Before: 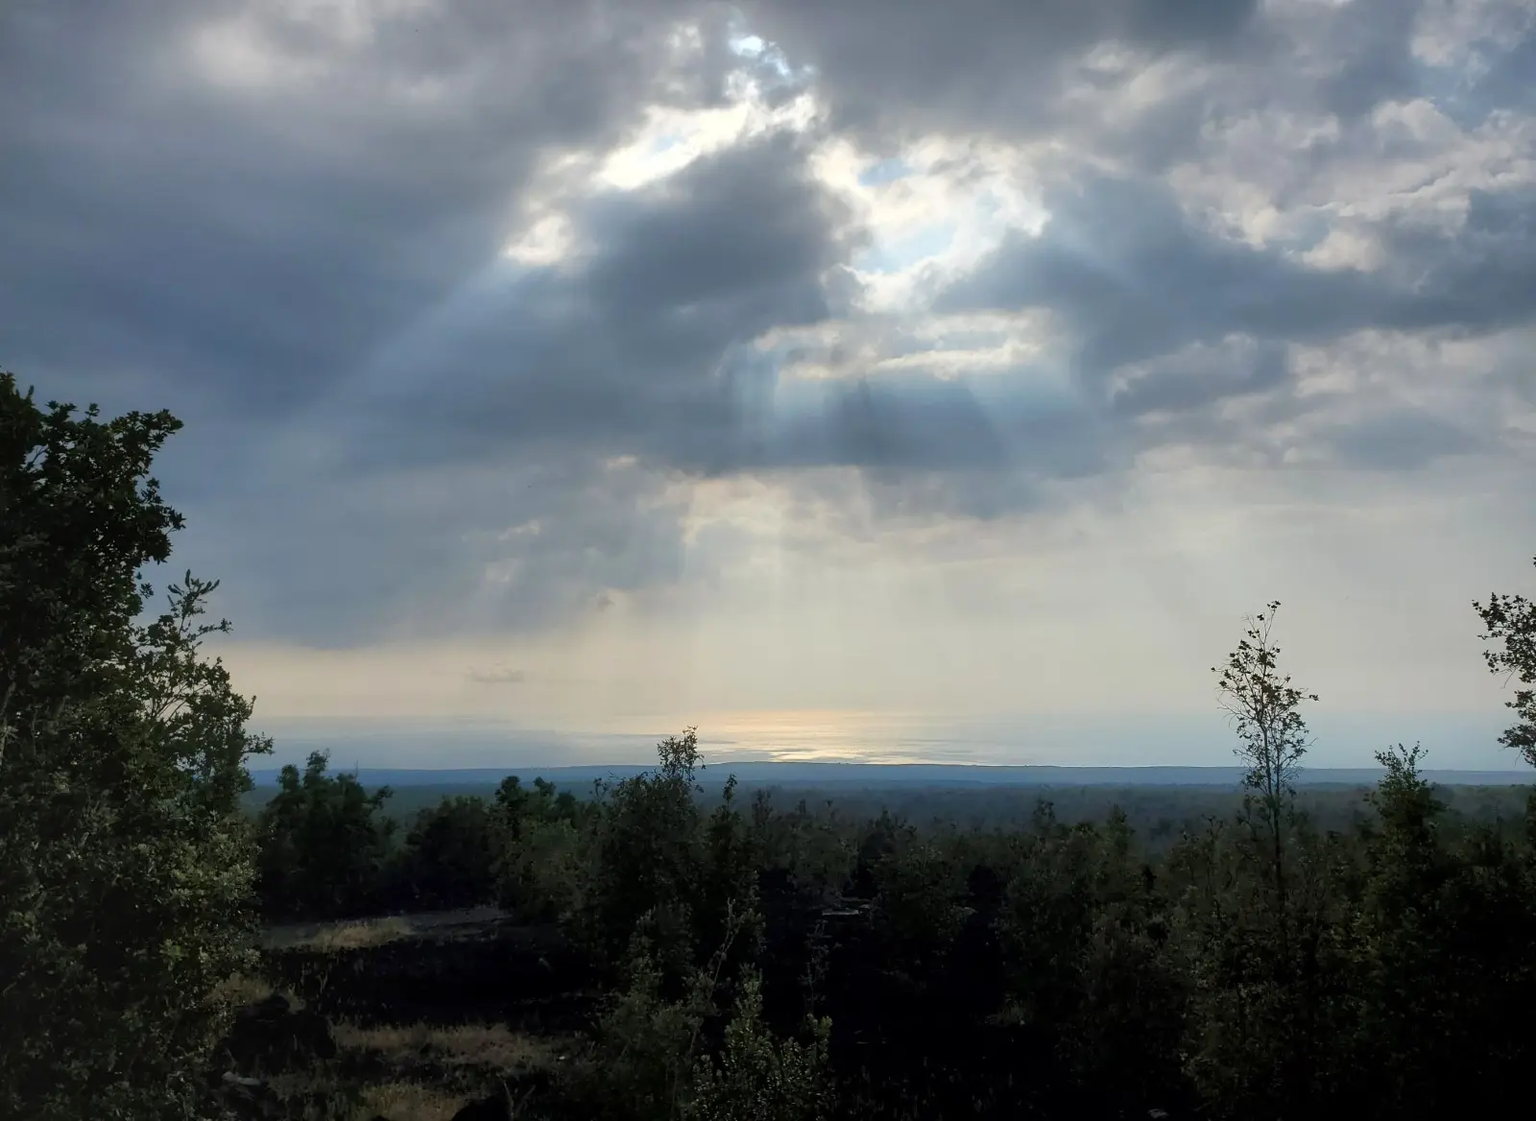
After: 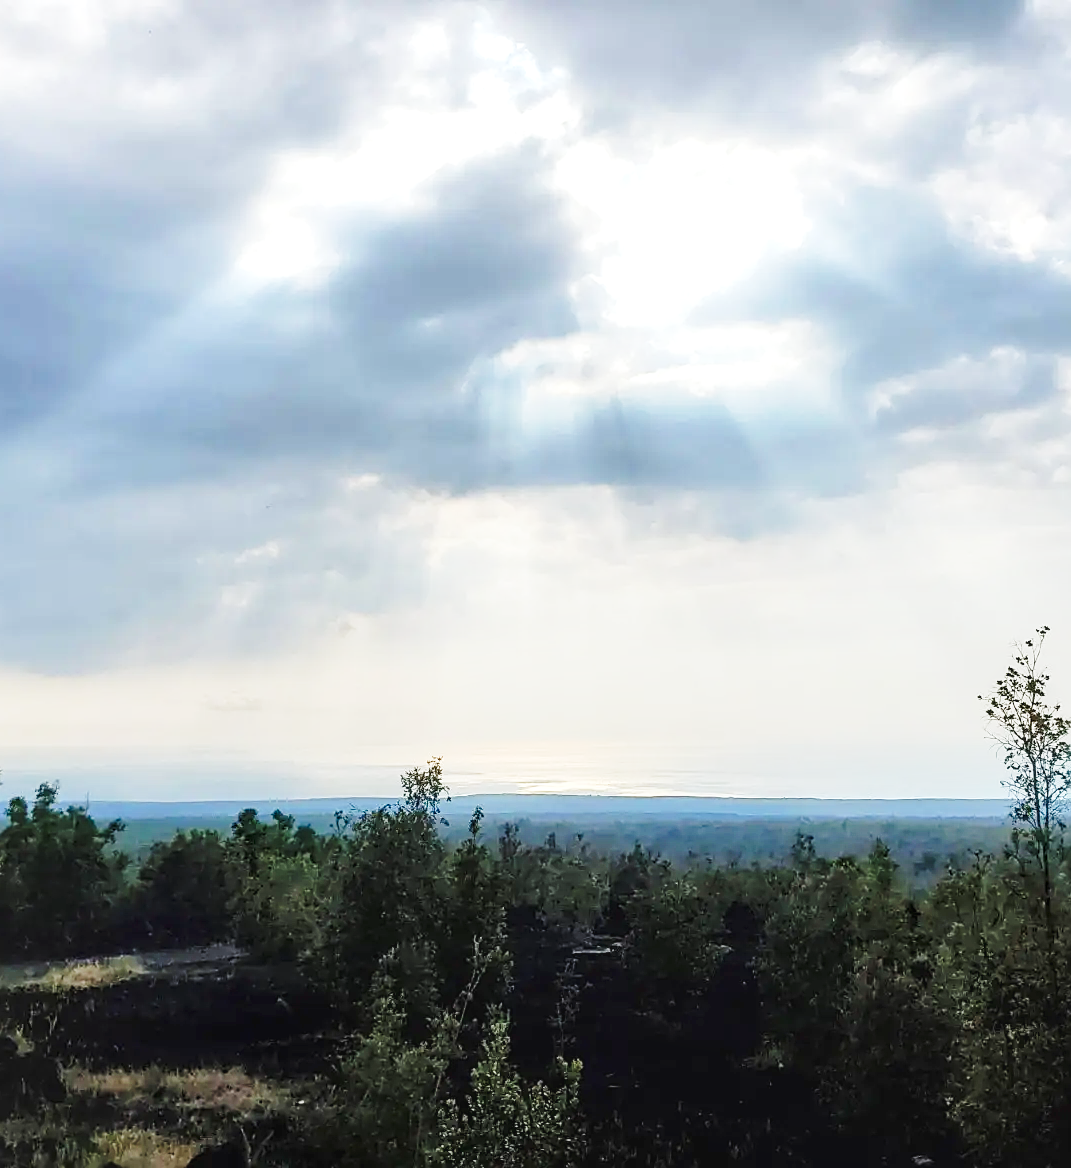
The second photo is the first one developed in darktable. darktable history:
tone equalizer: edges refinement/feathering 500, mask exposure compensation -1.57 EV, preserve details no
local contrast: on, module defaults
sharpen: amount 0.489
crop and rotate: left 17.772%, right 15.248%
exposure: black level correction 0, exposure 0.696 EV, compensate highlight preservation false
levels: levels [0, 0.478, 1]
base curve: curves: ch0 [(0, 0) (0.028, 0.03) (0.121, 0.232) (0.46, 0.748) (0.859, 0.968) (1, 1)], preserve colors none
